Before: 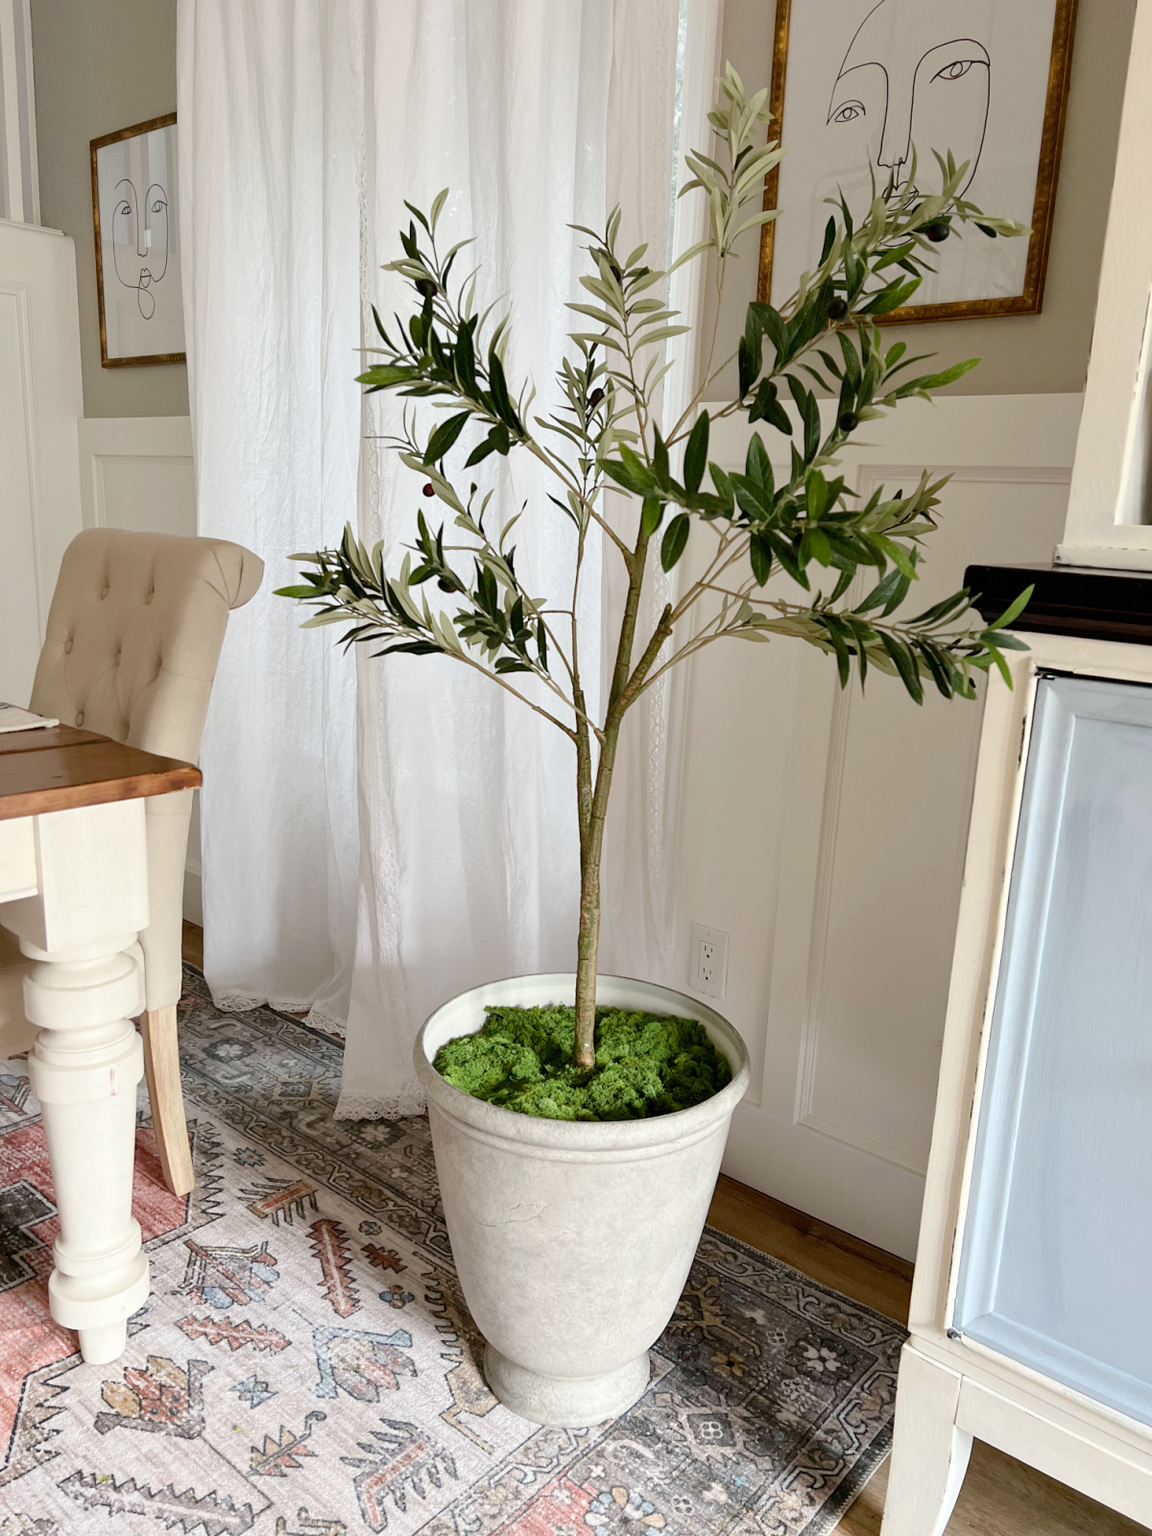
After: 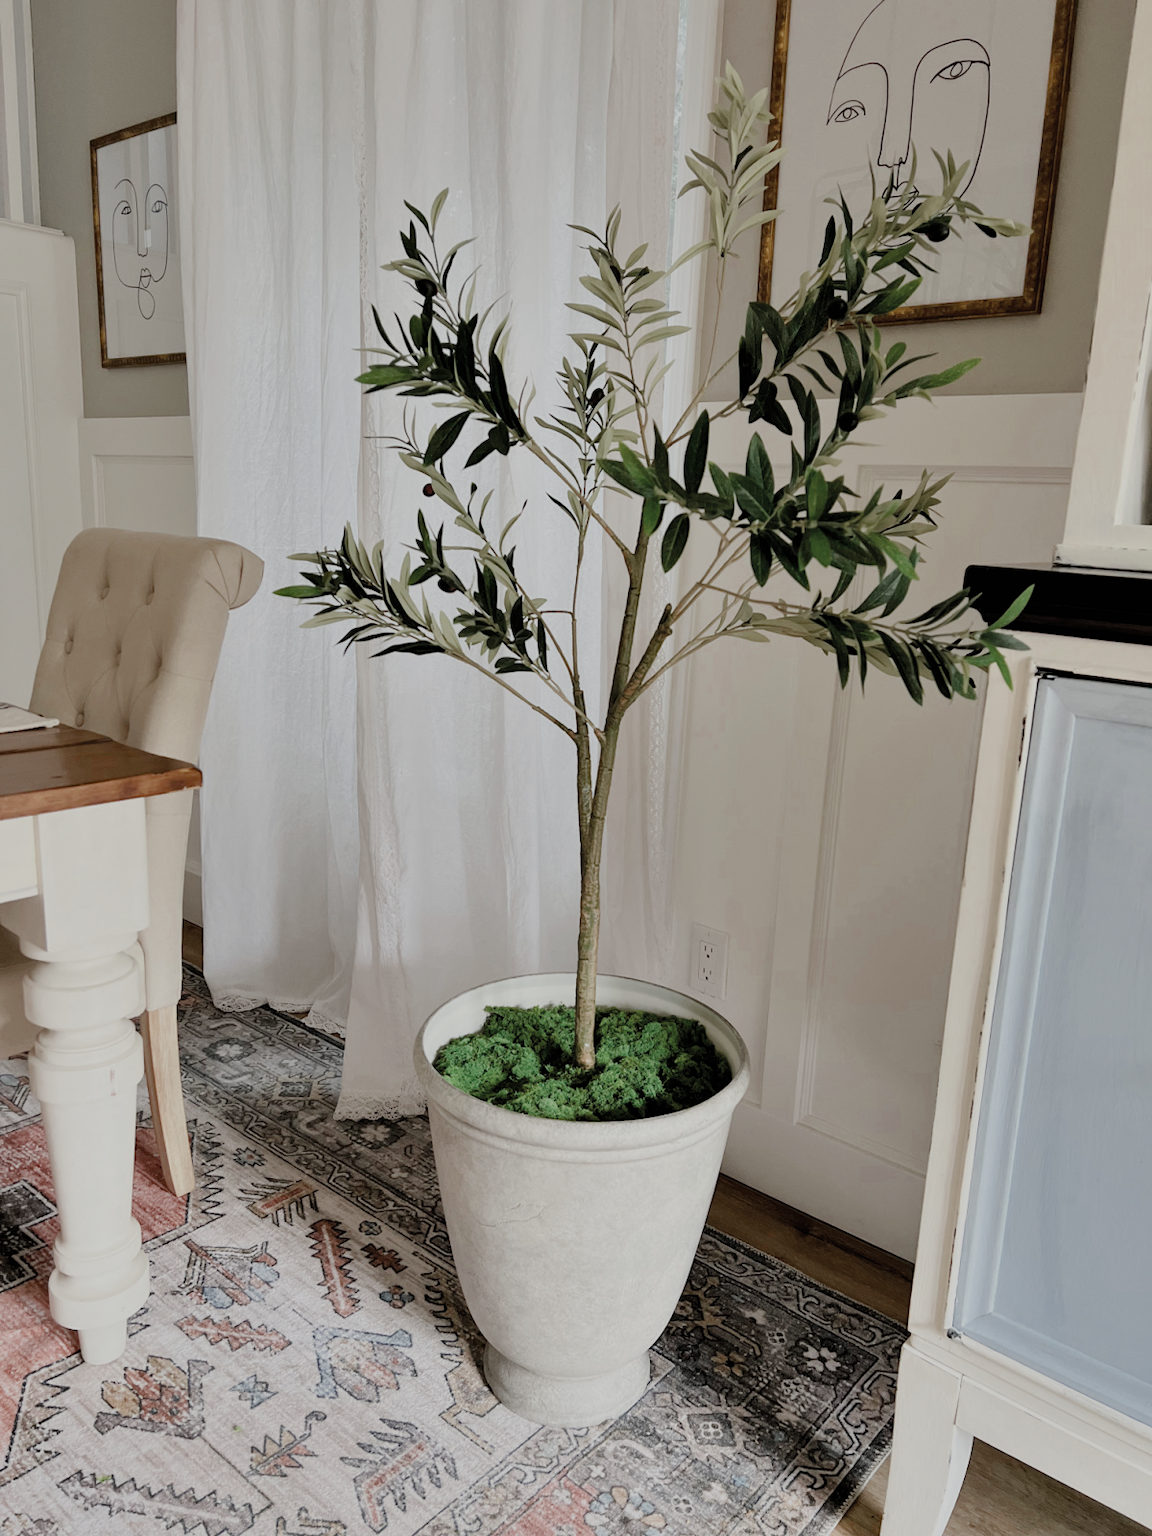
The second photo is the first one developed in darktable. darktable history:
filmic rgb: black relative exposure -7.17 EV, white relative exposure 5.36 EV, hardness 3.02, color science v4 (2020)
shadows and highlights: soften with gaussian
color zones: curves: ch0 [(0, 0.5) (0.125, 0.4) (0.25, 0.5) (0.375, 0.4) (0.5, 0.4) (0.625, 0.35) (0.75, 0.35) (0.875, 0.5)]; ch1 [(0, 0.35) (0.125, 0.45) (0.25, 0.35) (0.375, 0.35) (0.5, 0.35) (0.625, 0.35) (0.75, 0.45) (0.875, 0.35)]; ch2 [(0, 0.6) (0.125, 0.5) (0.25, 0.5) (0.375, 0.6) (0.5, 0.6) (0.625, 0.5) (0.75, 0.5) (0.875, 0.5)]
